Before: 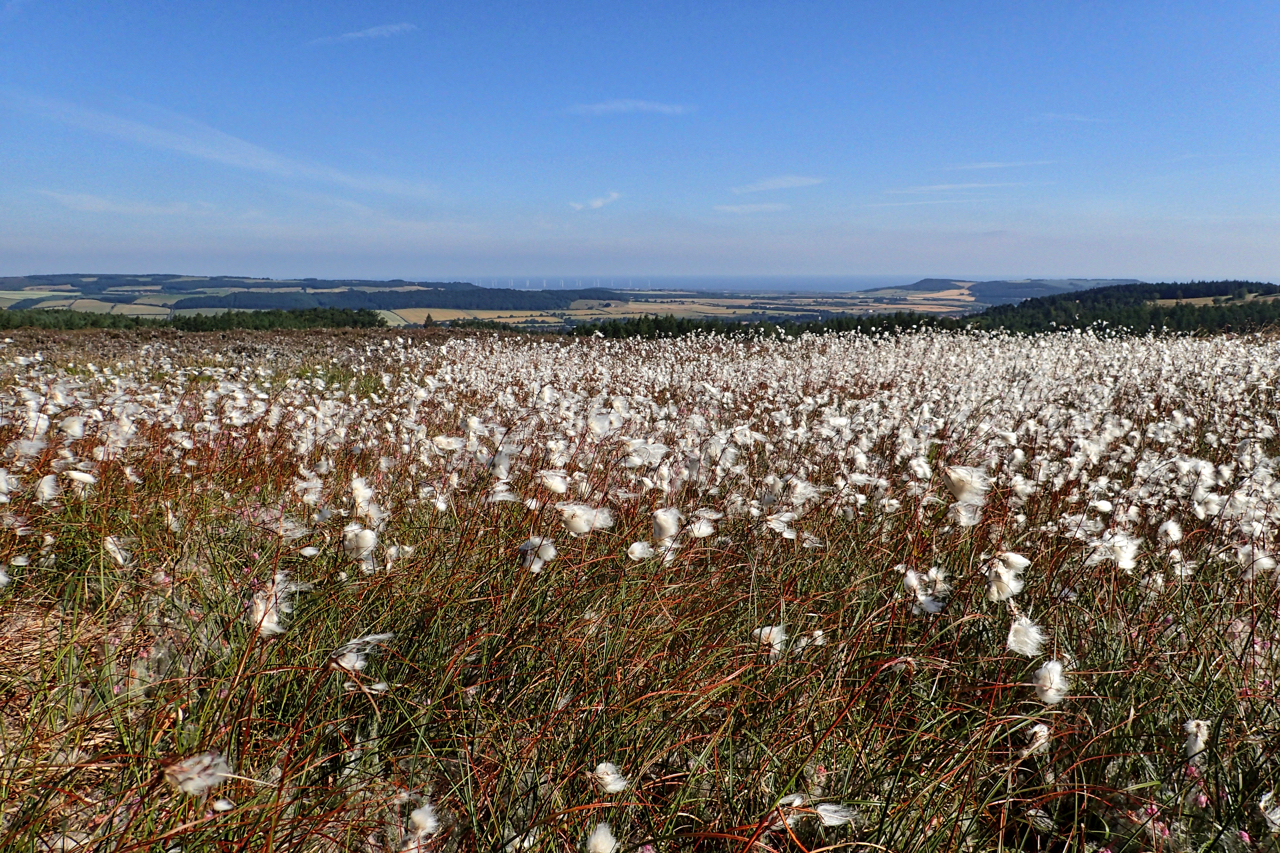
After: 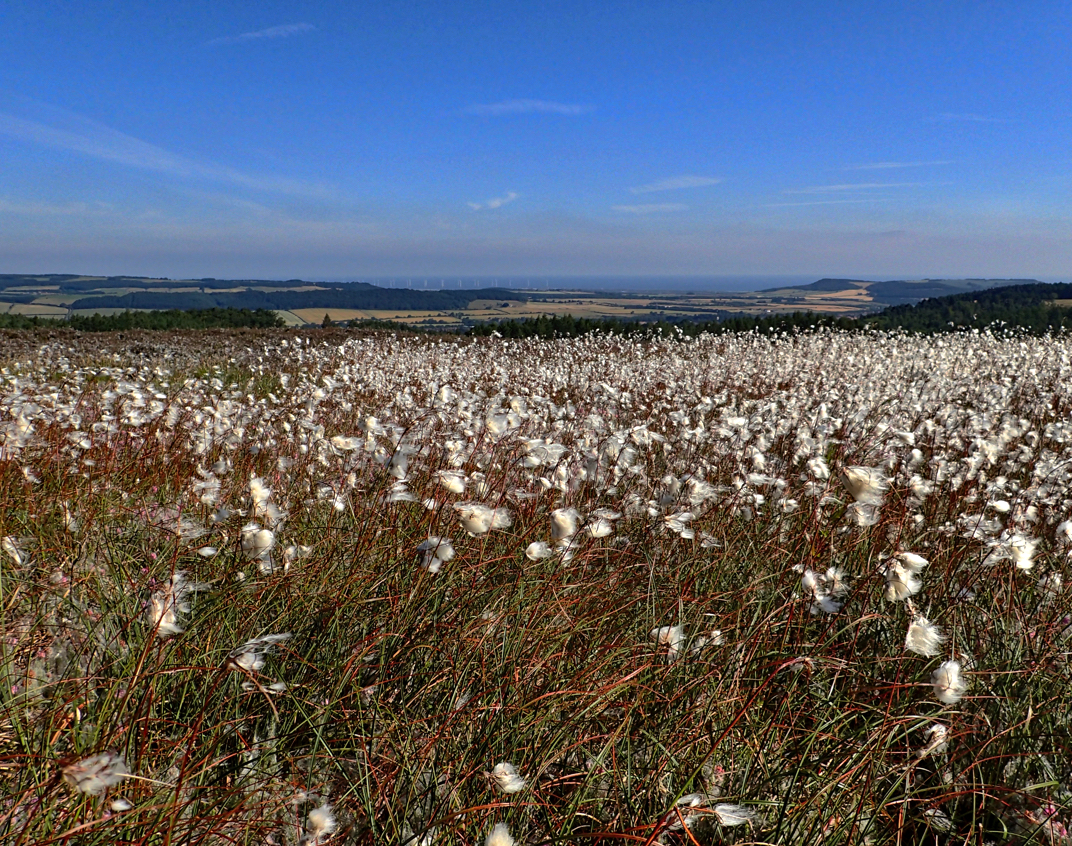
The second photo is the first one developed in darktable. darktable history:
crop: left 8.026%, right 7.374%
haze removal: compatibility mode true, adaptive false
base curve: curves: ch0 [(0, 0) (0.595, 0.418) (1, 1)], preserve colors none
shadows and highlights: shadows 37.27, highlights -28.18, soften with gaussian
contrast brightness saturation: contrast 0.1, brightness 0.03, saturation 0.09
